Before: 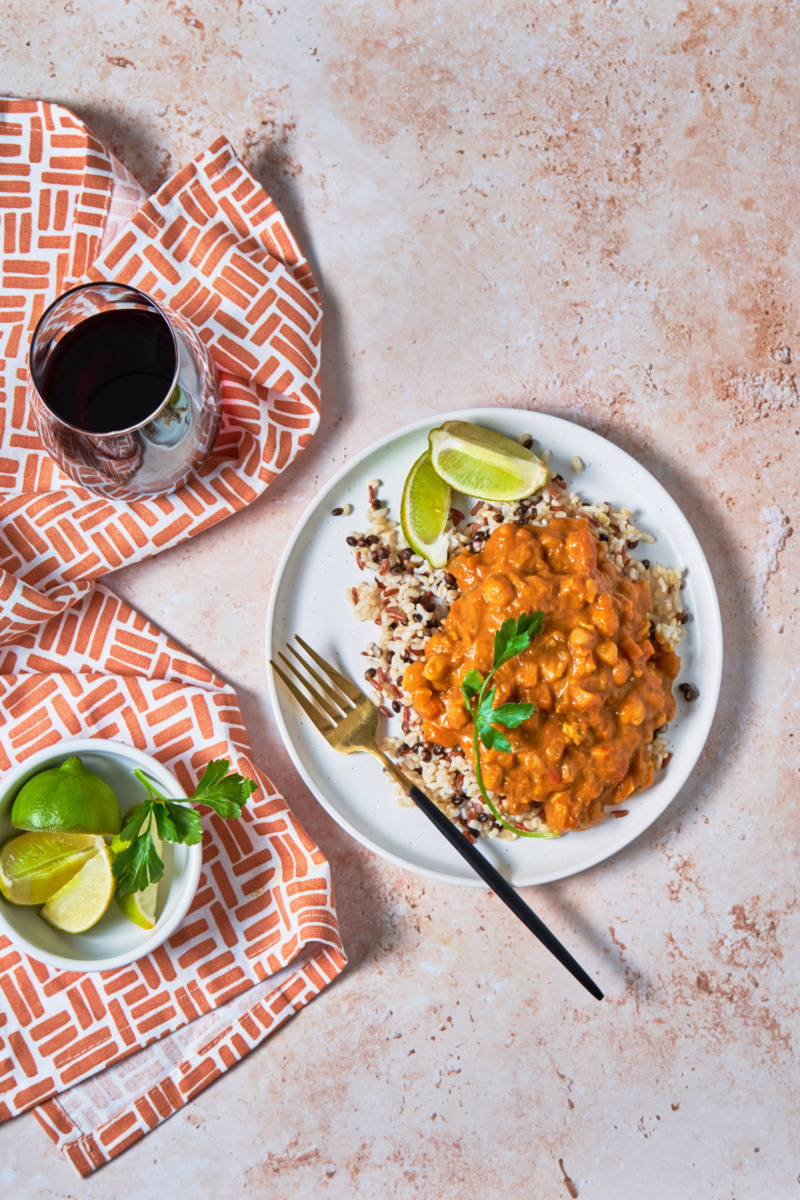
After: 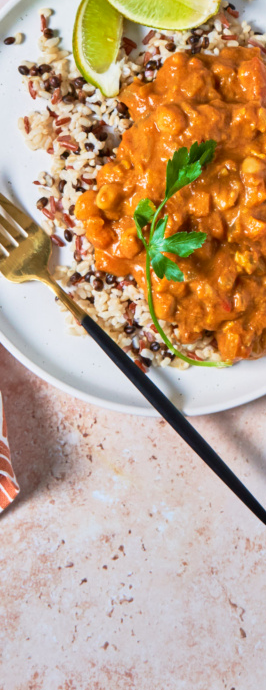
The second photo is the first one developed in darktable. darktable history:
crop: left 41.1%, top 39.306%, right 25.574%, bottom 3.161%
contrast brightness saturation: contrast 0.075, saturation 0.02
